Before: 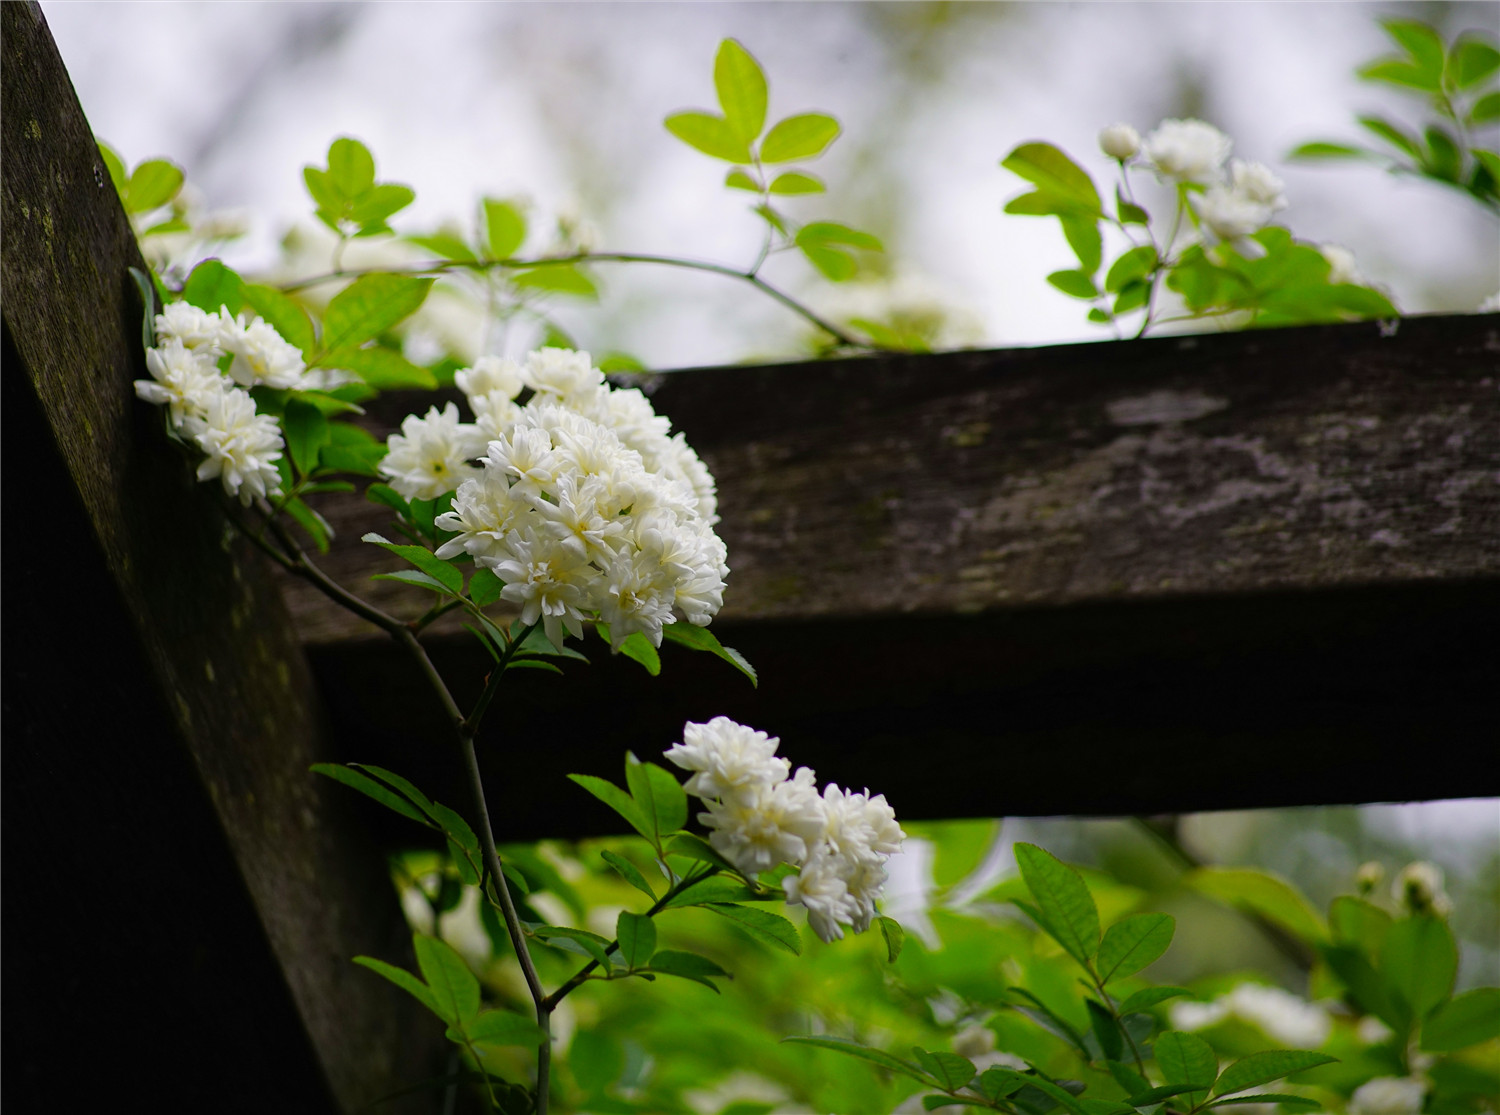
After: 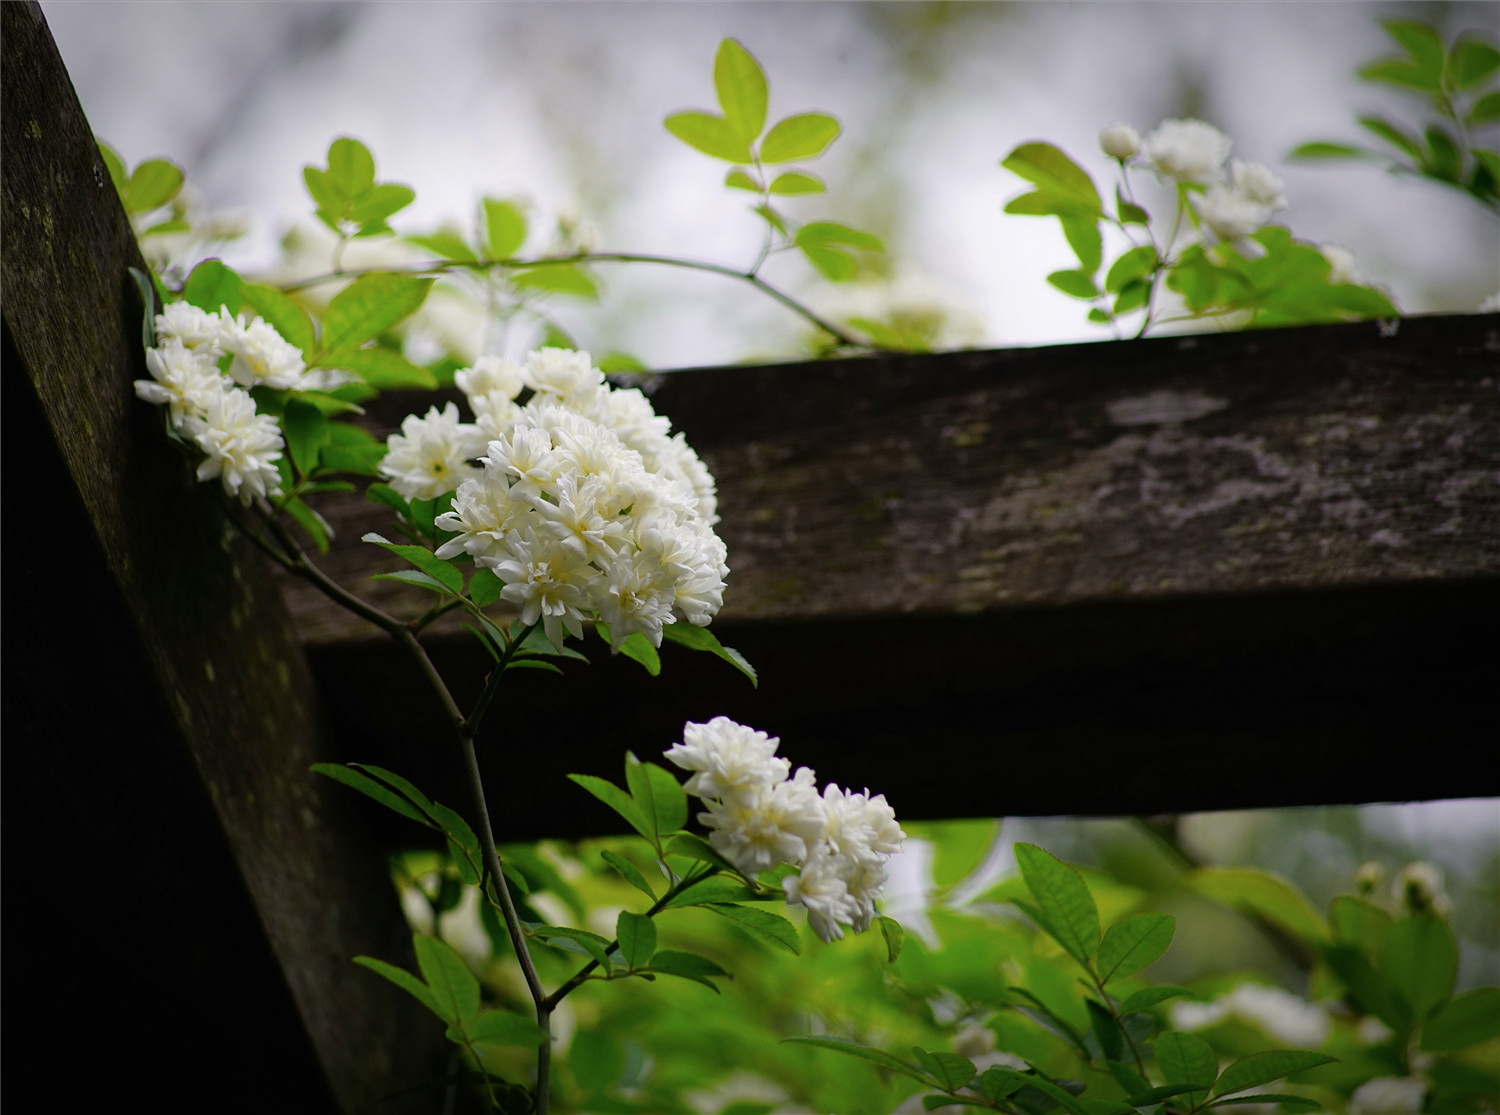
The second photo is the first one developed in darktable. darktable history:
vignetting: fall-off start 78.5%, saturation -0.022, width/height ratio 1.326, unbound false
exposure: compensate highlight preservation false
contrast brightness saturation: saturation -0.066
